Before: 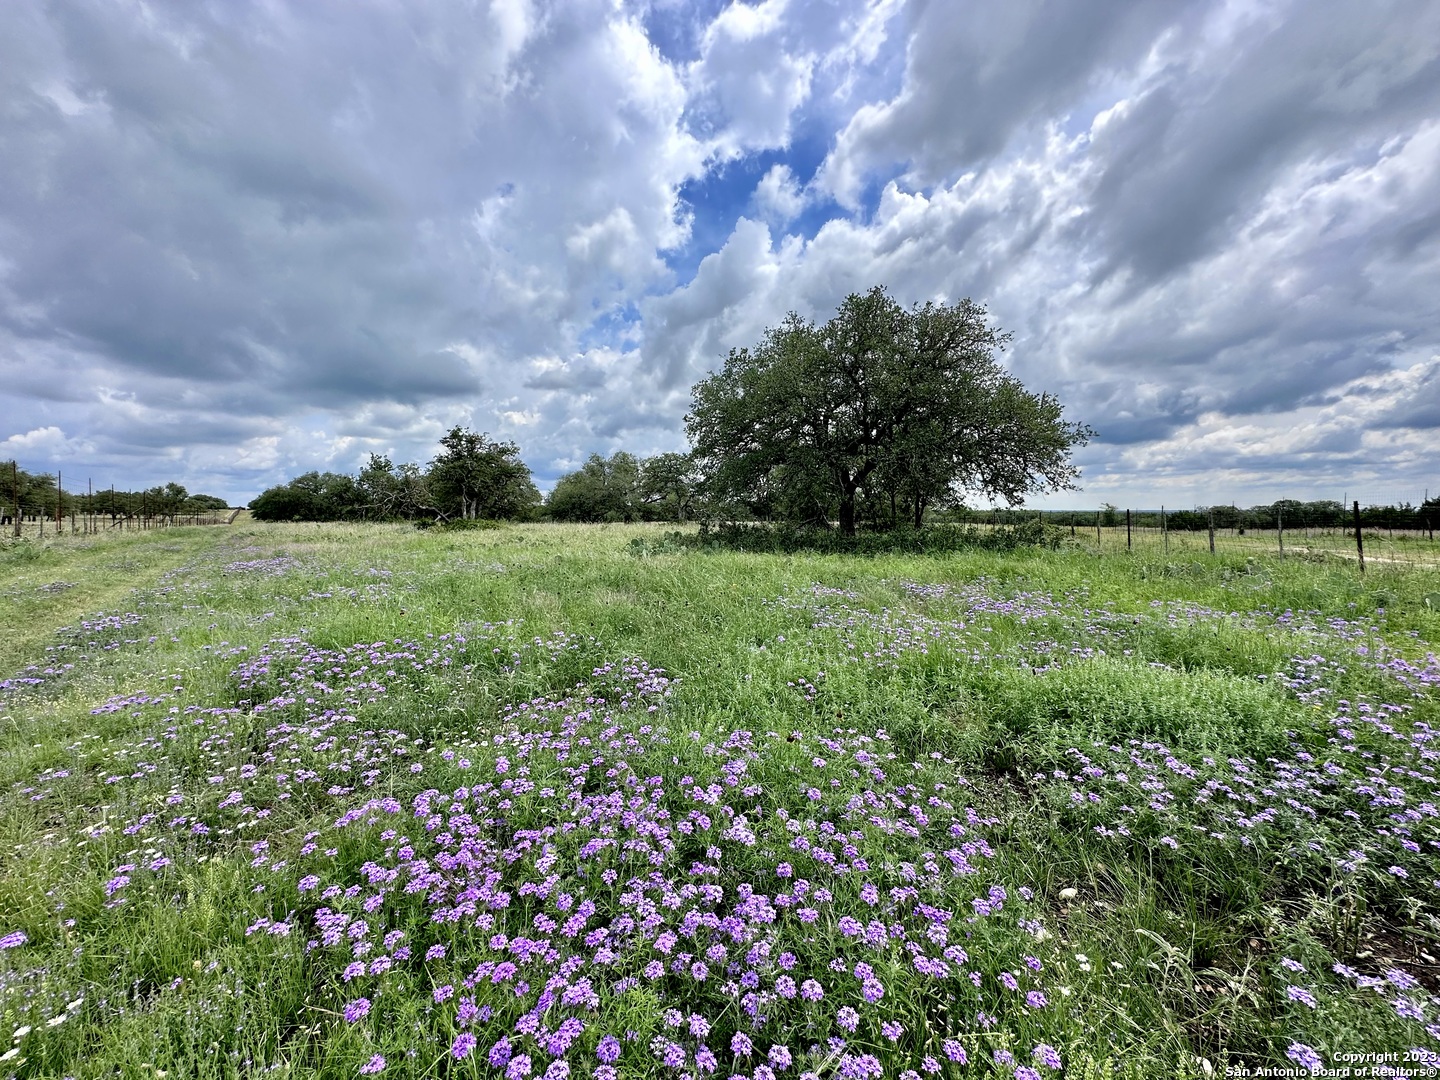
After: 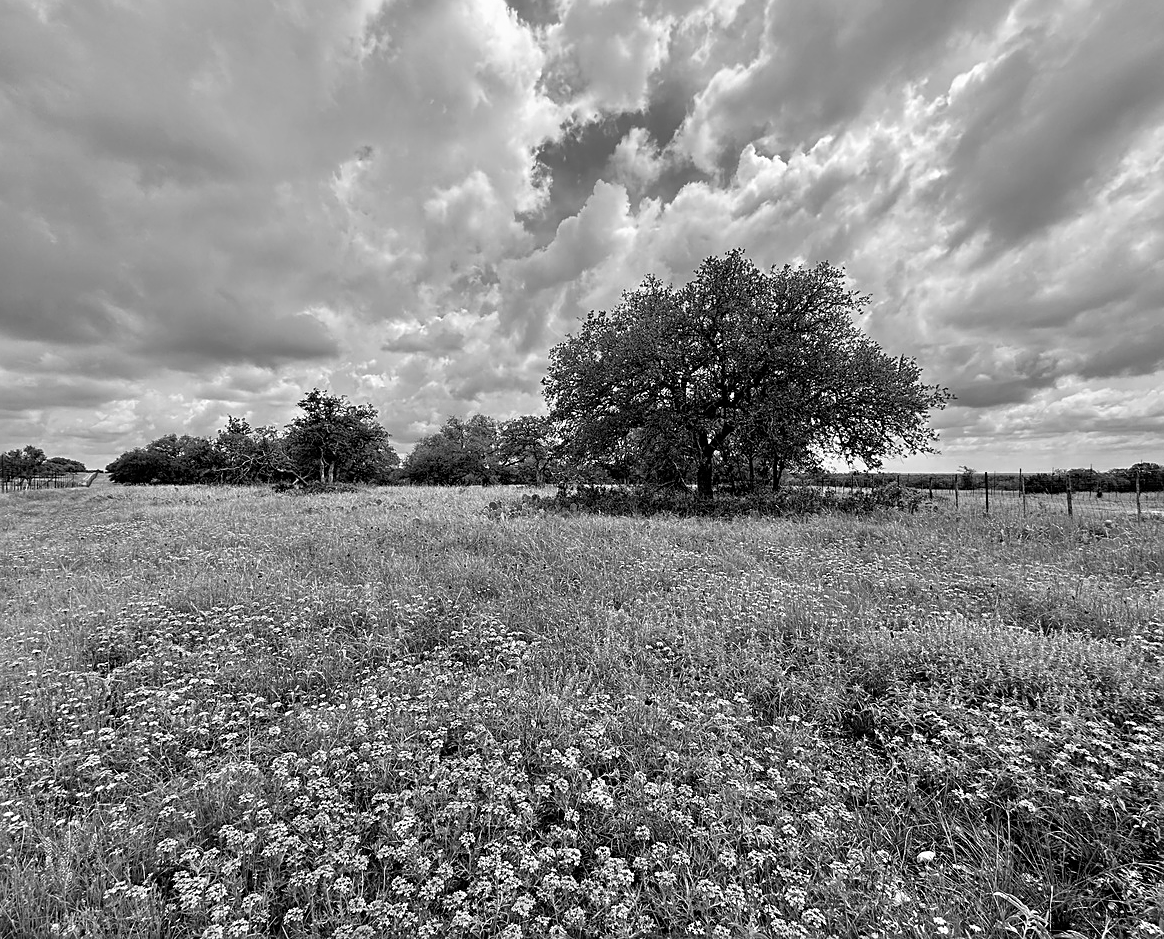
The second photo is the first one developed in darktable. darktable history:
crop: left 9.929%, top 3.475%, right 9.188%, bottom 9.529%
monochrome: a 0, b 0, size 0.5, highlights 0.57
sharpen: on, module defaults
